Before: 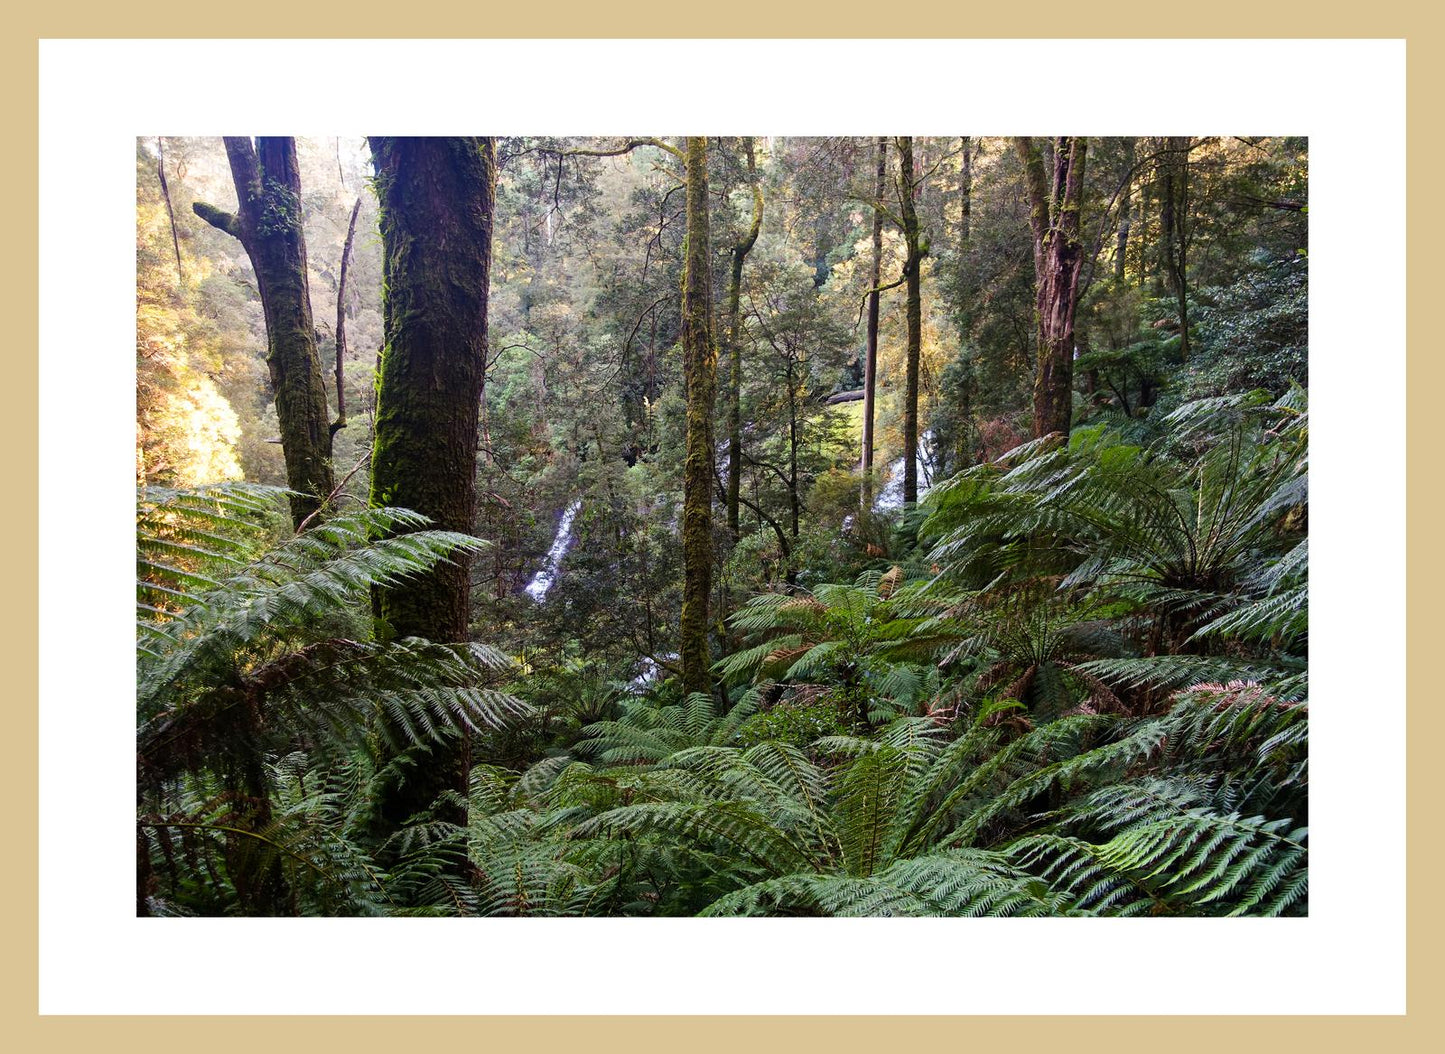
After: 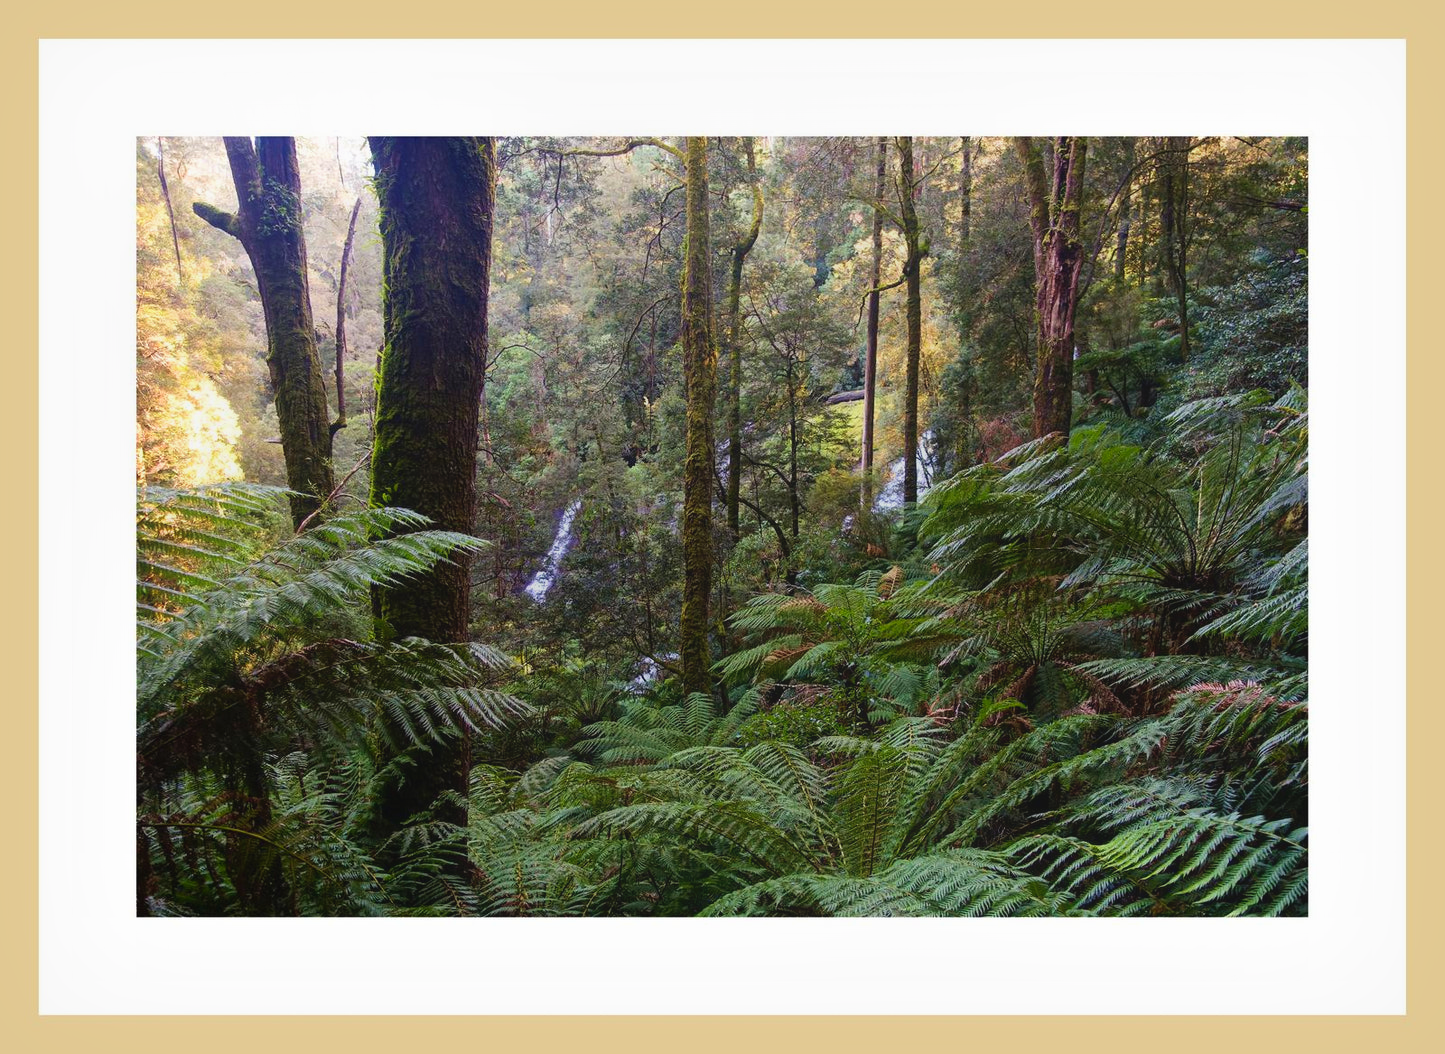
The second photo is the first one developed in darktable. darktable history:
velvia: strength 17%
contrast equalizer: y [[0.46, 0.454, 0.451, 0.451, 0.455, 0.46], [0.5 ×6], [0.5 ×6], [0 ×6], [0 ×6]]
